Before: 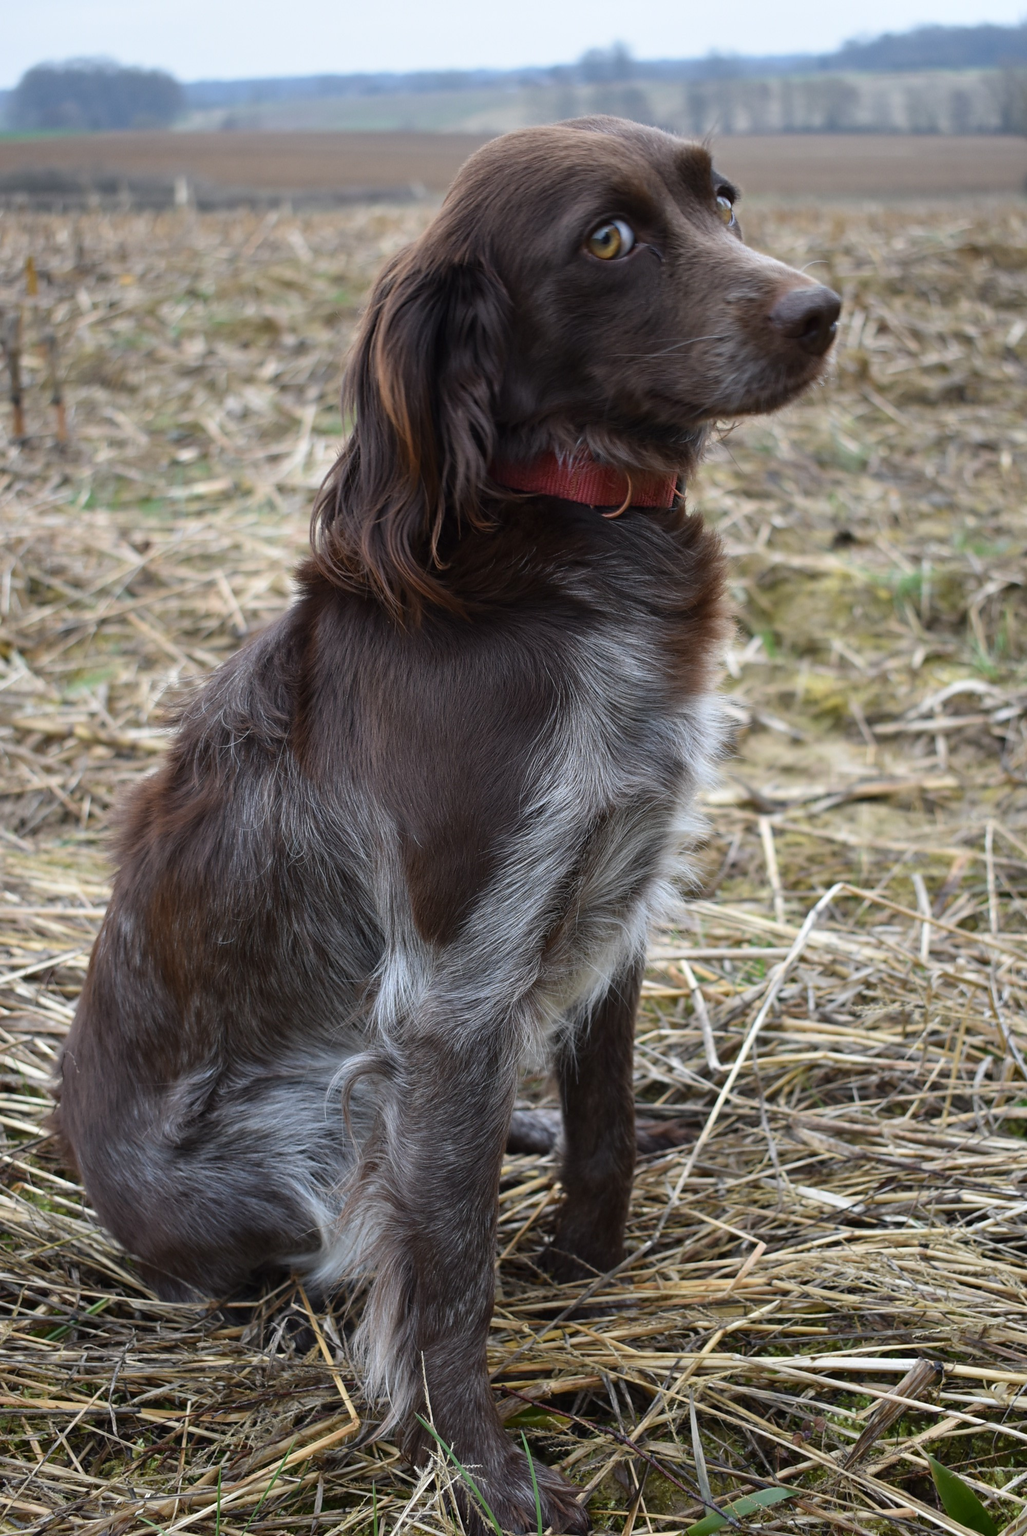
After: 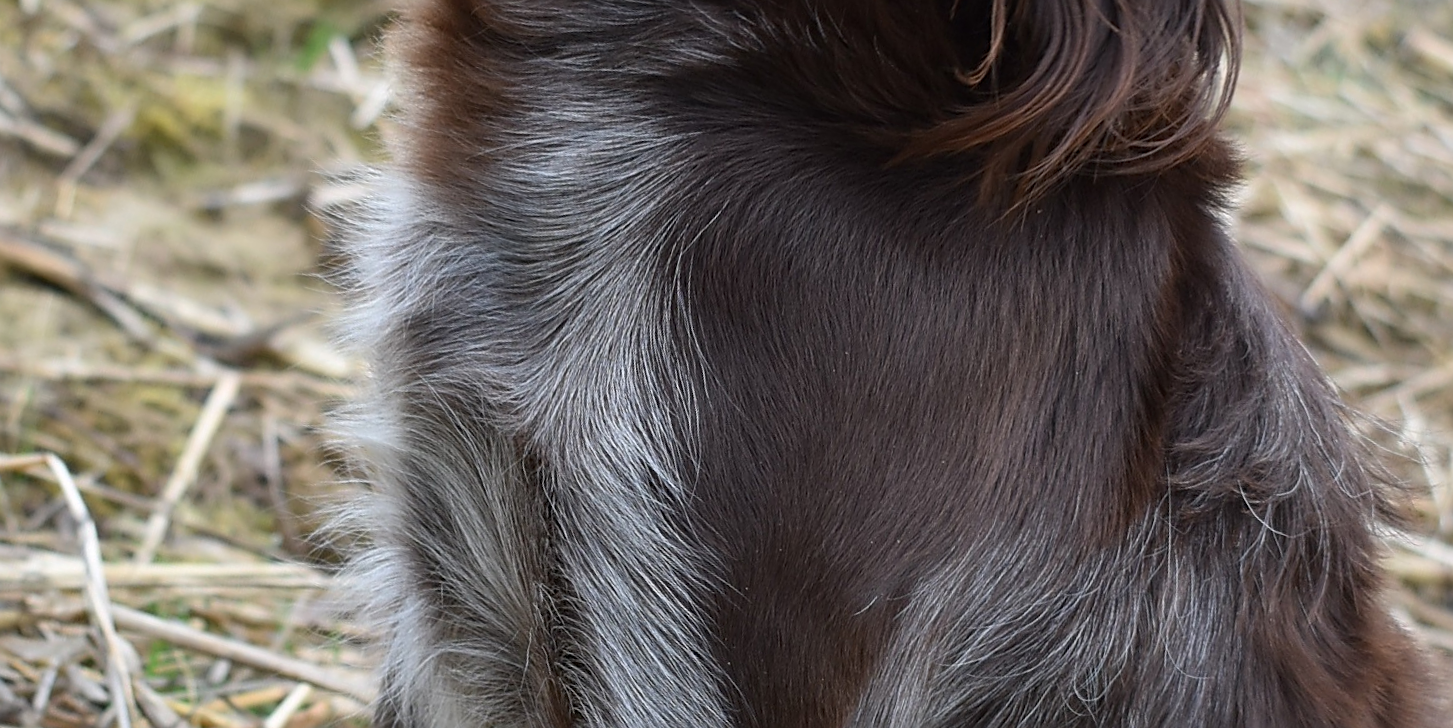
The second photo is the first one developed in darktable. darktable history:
crop and rotate: angle 16.12°, top 30.835%, bottom 35.653%
sharpen: on, module defaults
